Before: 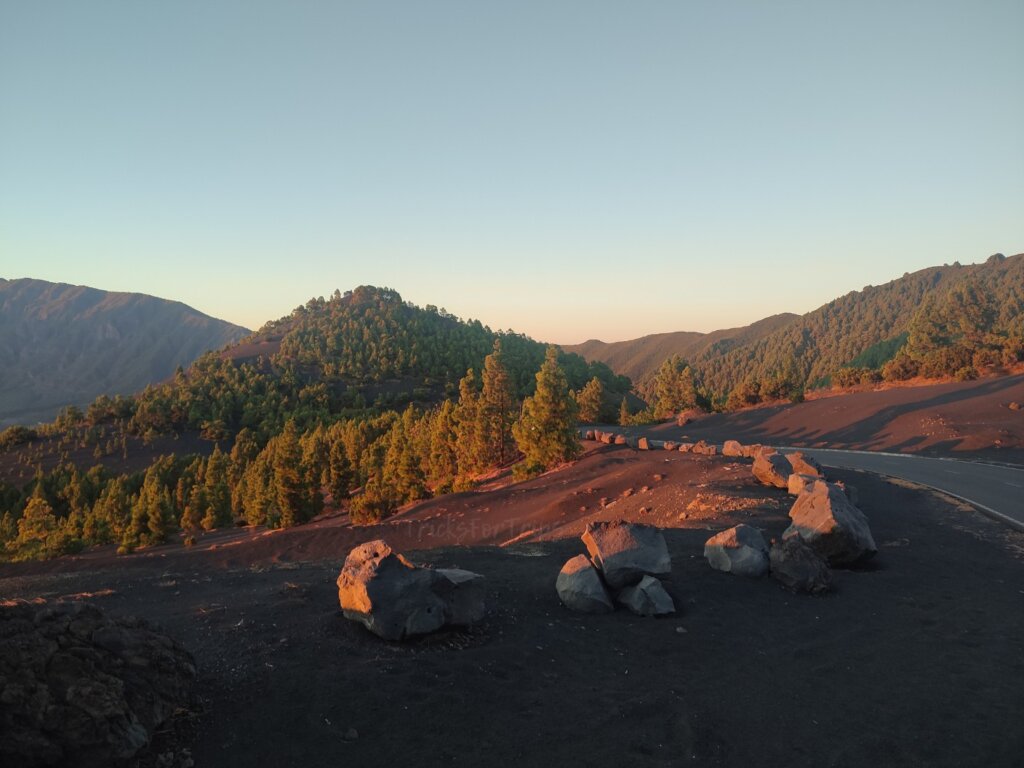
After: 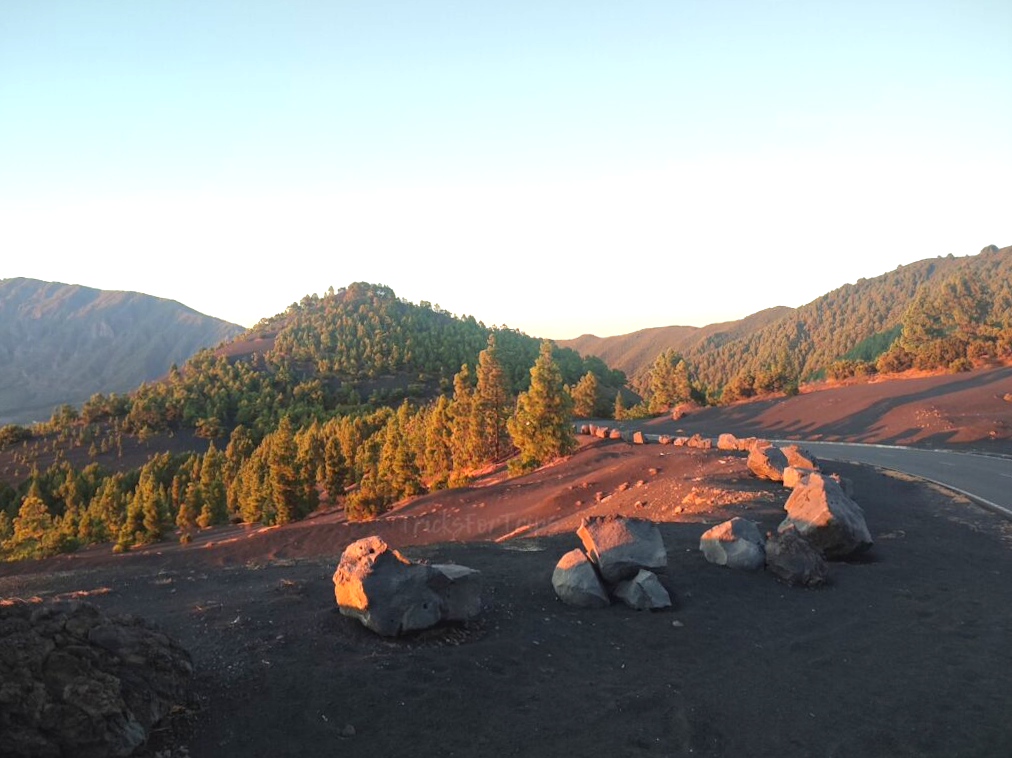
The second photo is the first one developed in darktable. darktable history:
exposure: exposure 1 EV, compensate highlight preservation false
rotate and perspective: rotation -0.45°, automatic cropping original format, crop left 0.008, crop right 0.992, crop top 0.012, crop bottom 0.988
